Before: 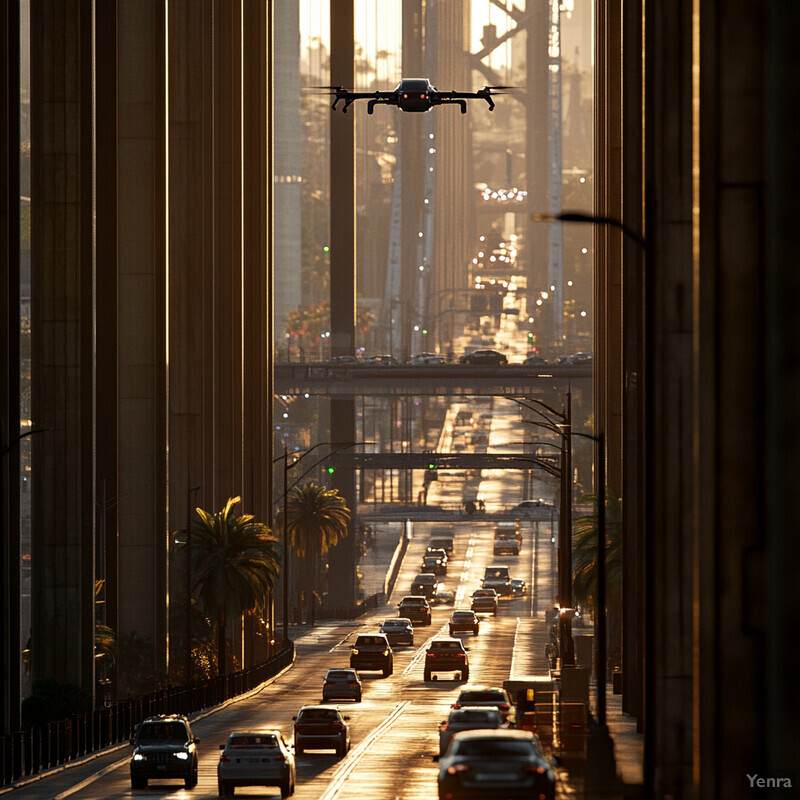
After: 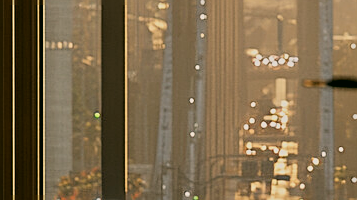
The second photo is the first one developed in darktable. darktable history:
filmic rgb: black relative exposure -7.65 EV, white relative exposure 4.56 EV, hardness 3.61, color science v6 (2022)
sharpen: on, module defaults
color correction: highlights a* 4.02, highlights b* 4.98, shadows a* -7.55, shadows b* 4.98
crop: left 28.64%, top 16.832%, right 26.637%, bottom 58.055%
